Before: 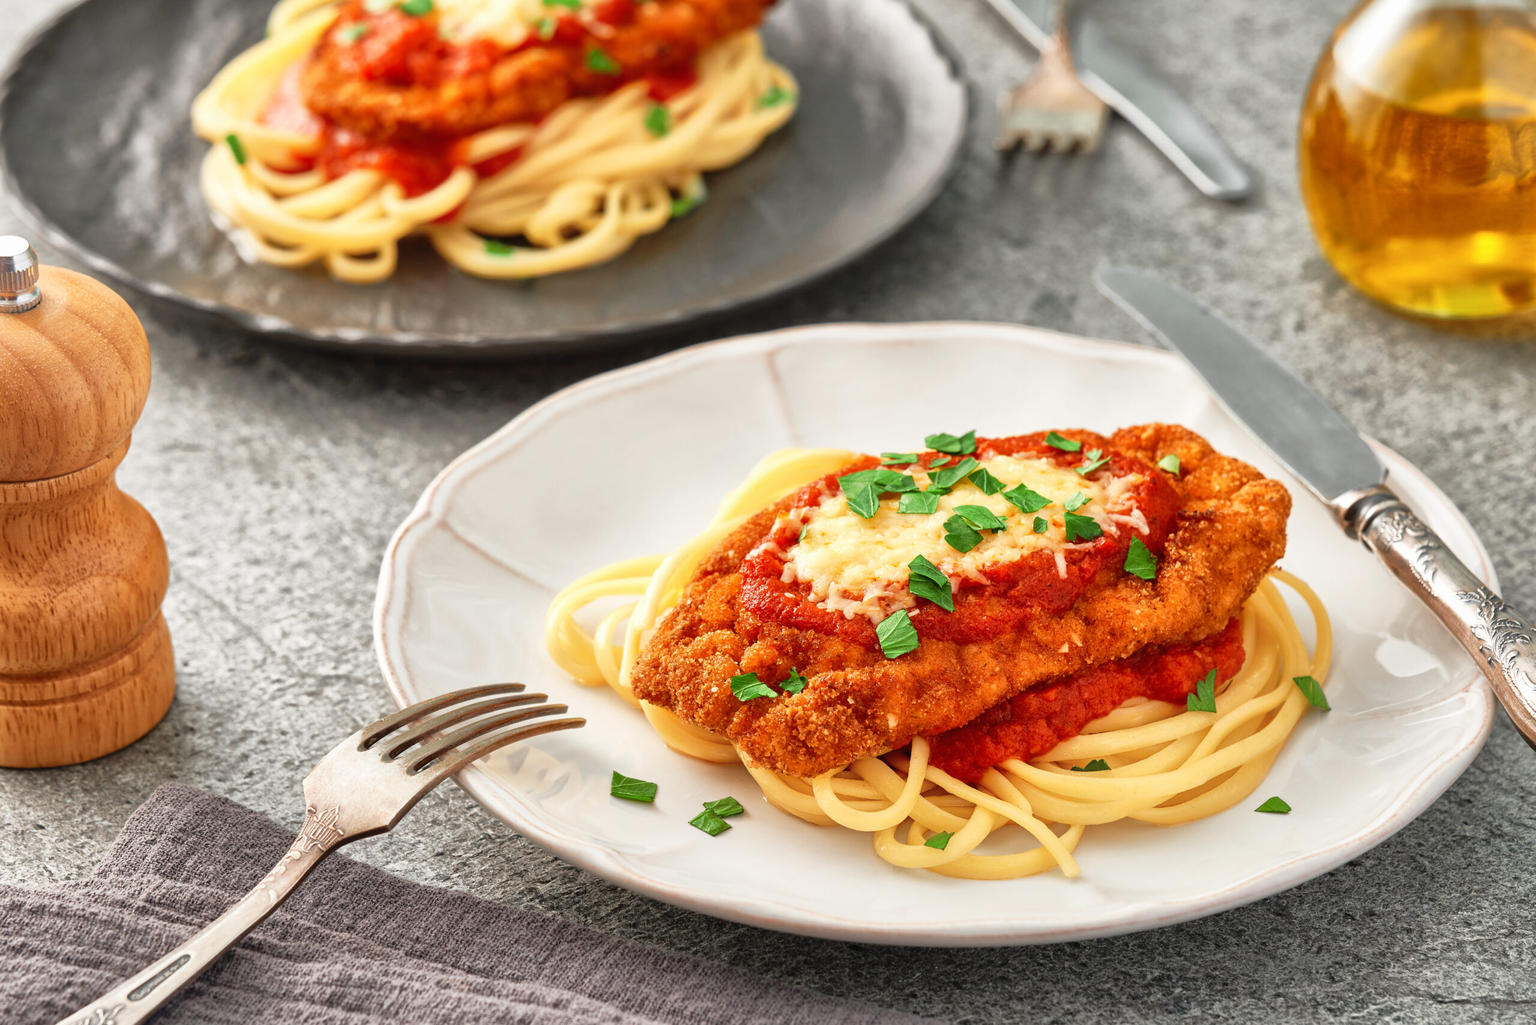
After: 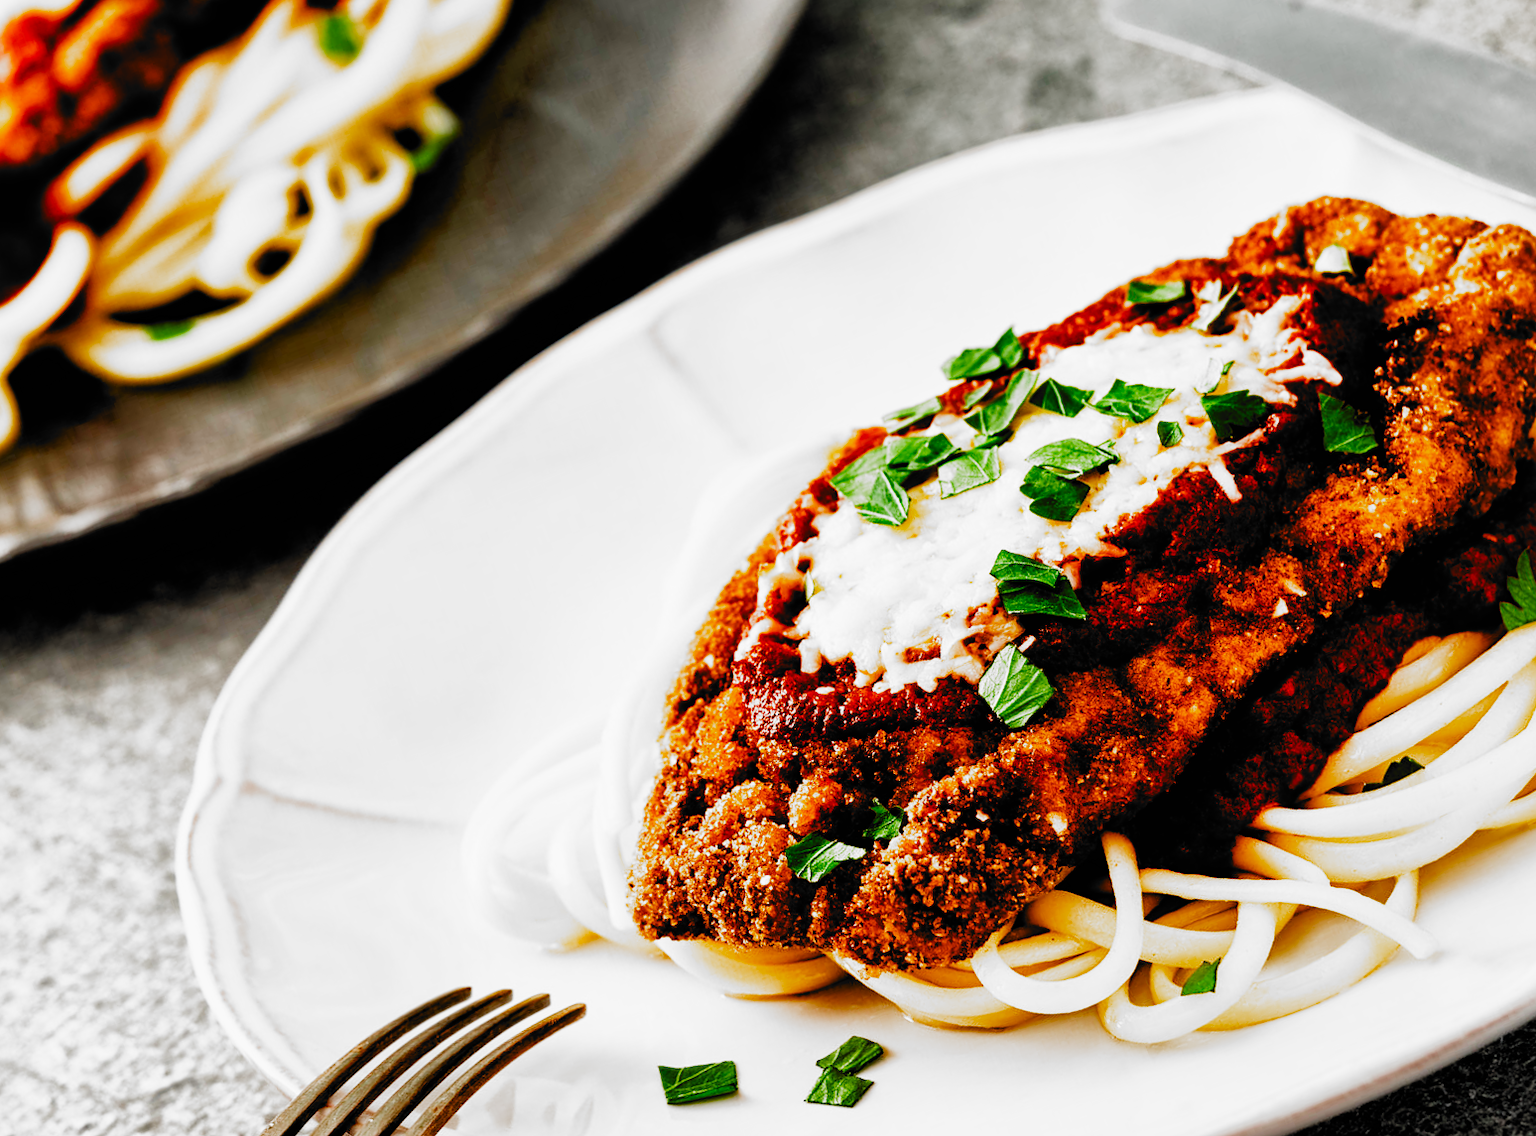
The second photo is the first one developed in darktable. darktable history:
filmic rgb: black relative exposure -5.03 EV, white relative exposure 3.96 EV, hardness 2.89, contrast 1.298, highlights saturation mix -28.53%, add noise in highlights 0.001, preserve chrominance no, color science v3 (2019), use custom middle-gray values true, contrast in highlights soft
color balance rgb: perceptual saturation grading › global saturation 20%, perceptual saturation grading › highlights -25.164%, perceptual saturation grading › shadows 50.127%, perceptual brilliance grading › global brilliance 19.96%, perceptual brilliance grading › shadows -40.498%, global vibrance 9.993%, contrast 15.105%, saturation formula JzAzBz (2021)
exposure: compensate exposure bias true, compensate highlight preservation false
crop and rotate: angle 21.14°, left 7.004%, right 3.911%, bottom 1.171%
